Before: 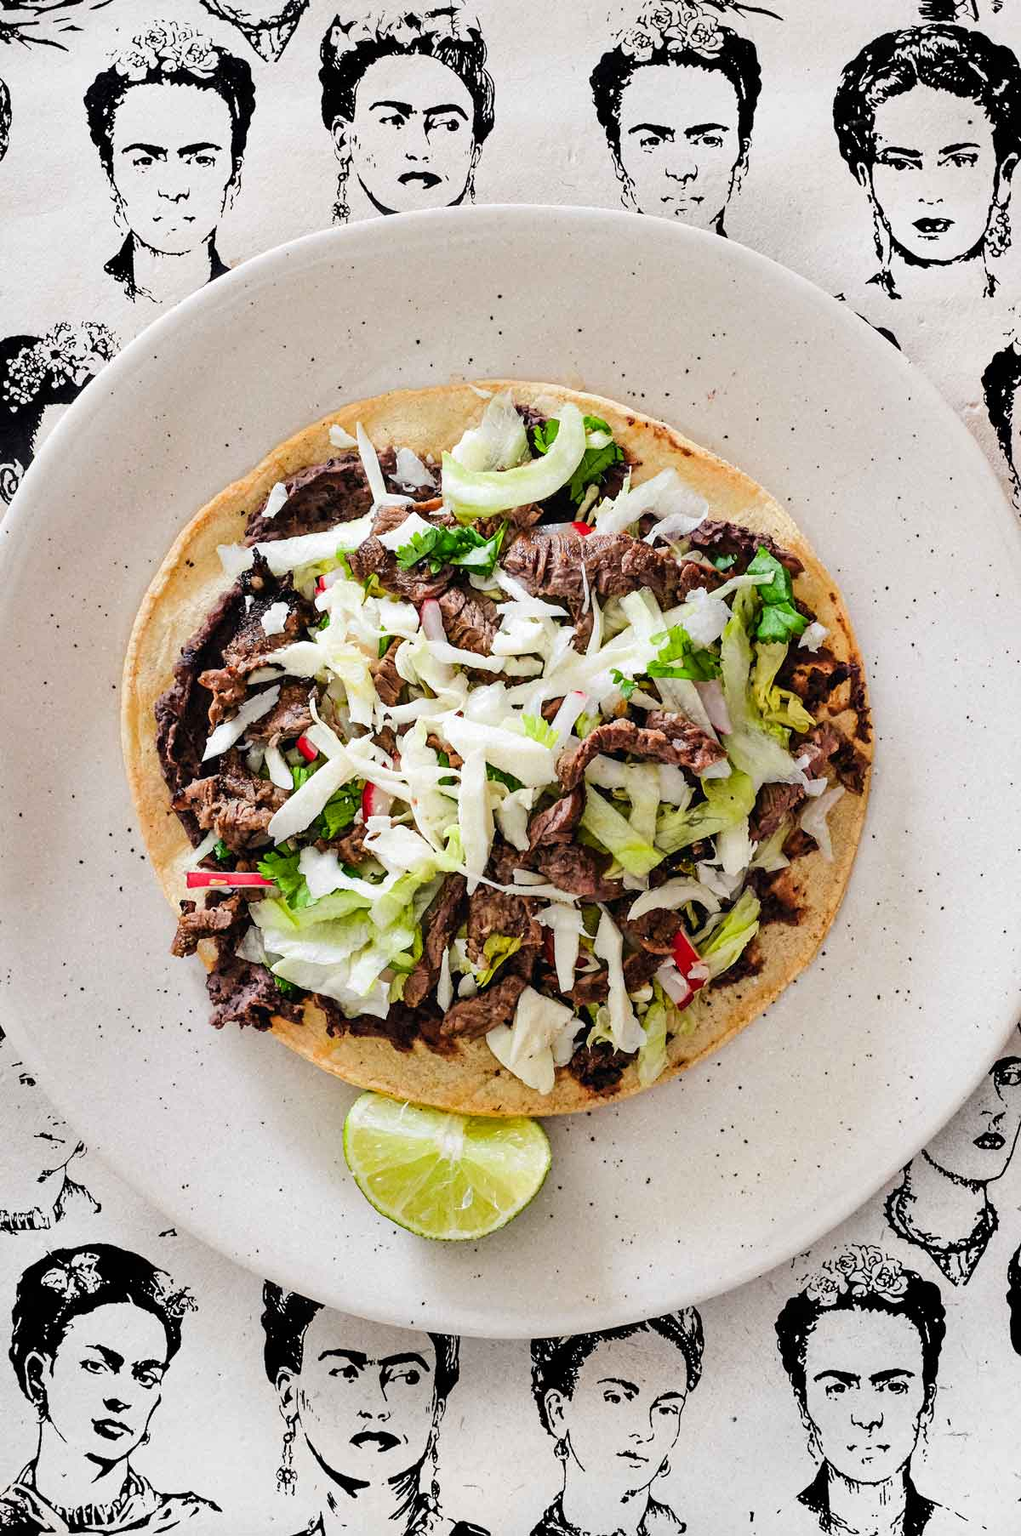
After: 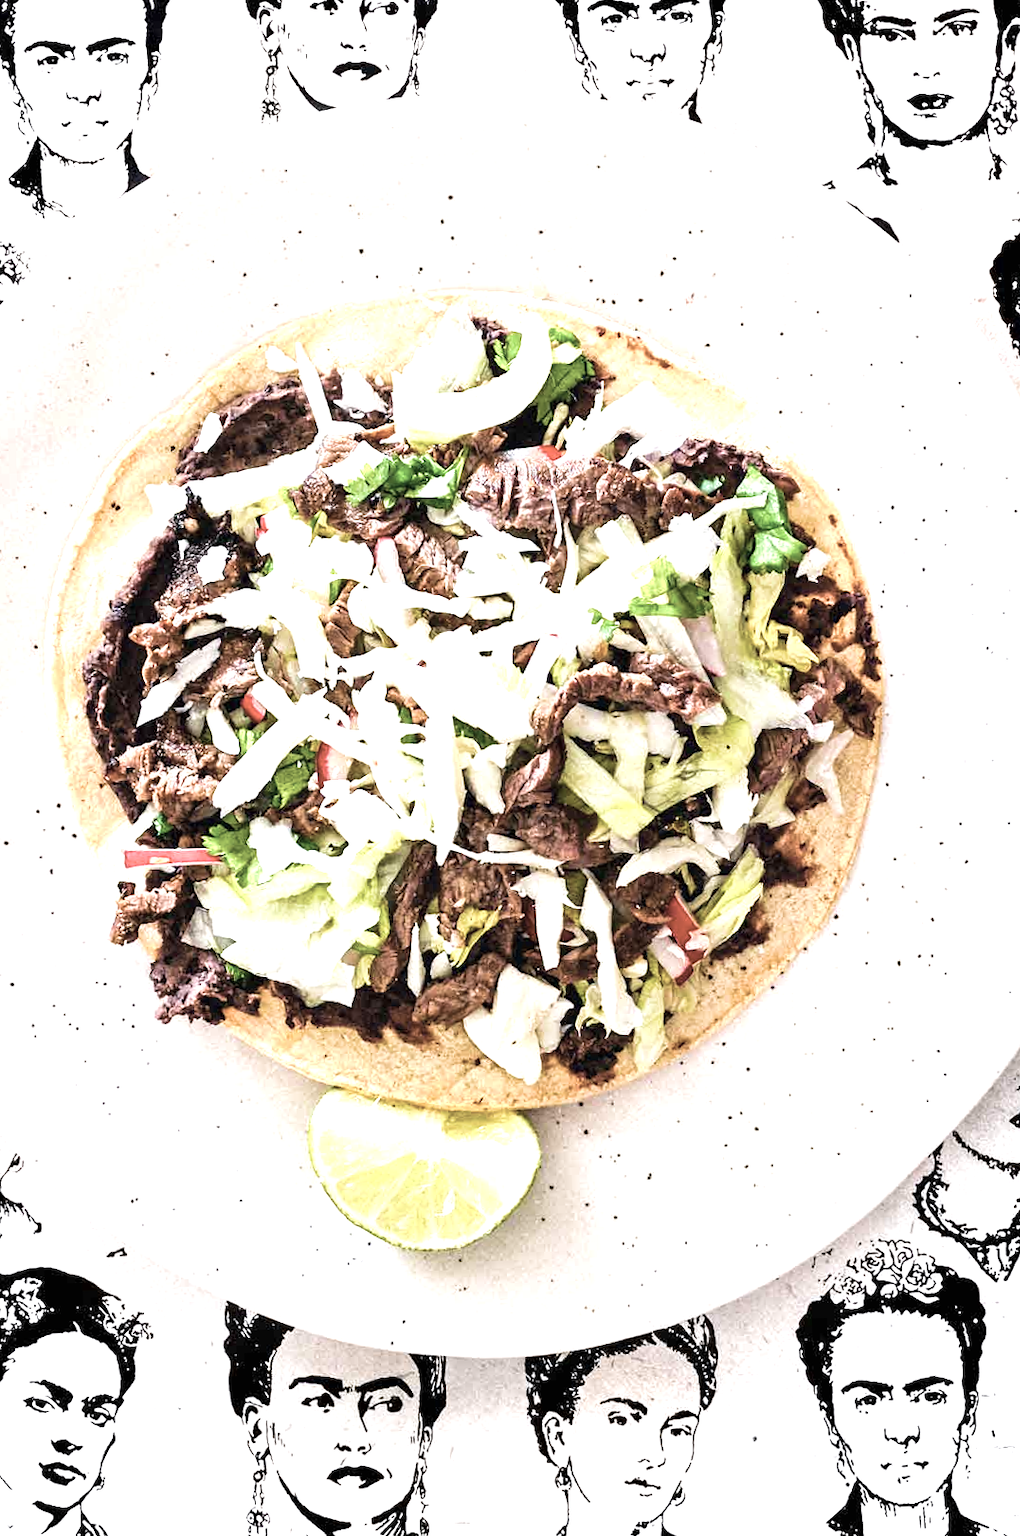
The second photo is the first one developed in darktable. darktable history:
white balance: red 1.004, blue 1.024
velvia: strength 45%
exposure: exposure 1.16 EV, compensate exposure bias true, compensate highlight preservation false
color correction: saturation 0.5
crop and rotate: angle 1.96°, left 5.673%, top 5.673%
